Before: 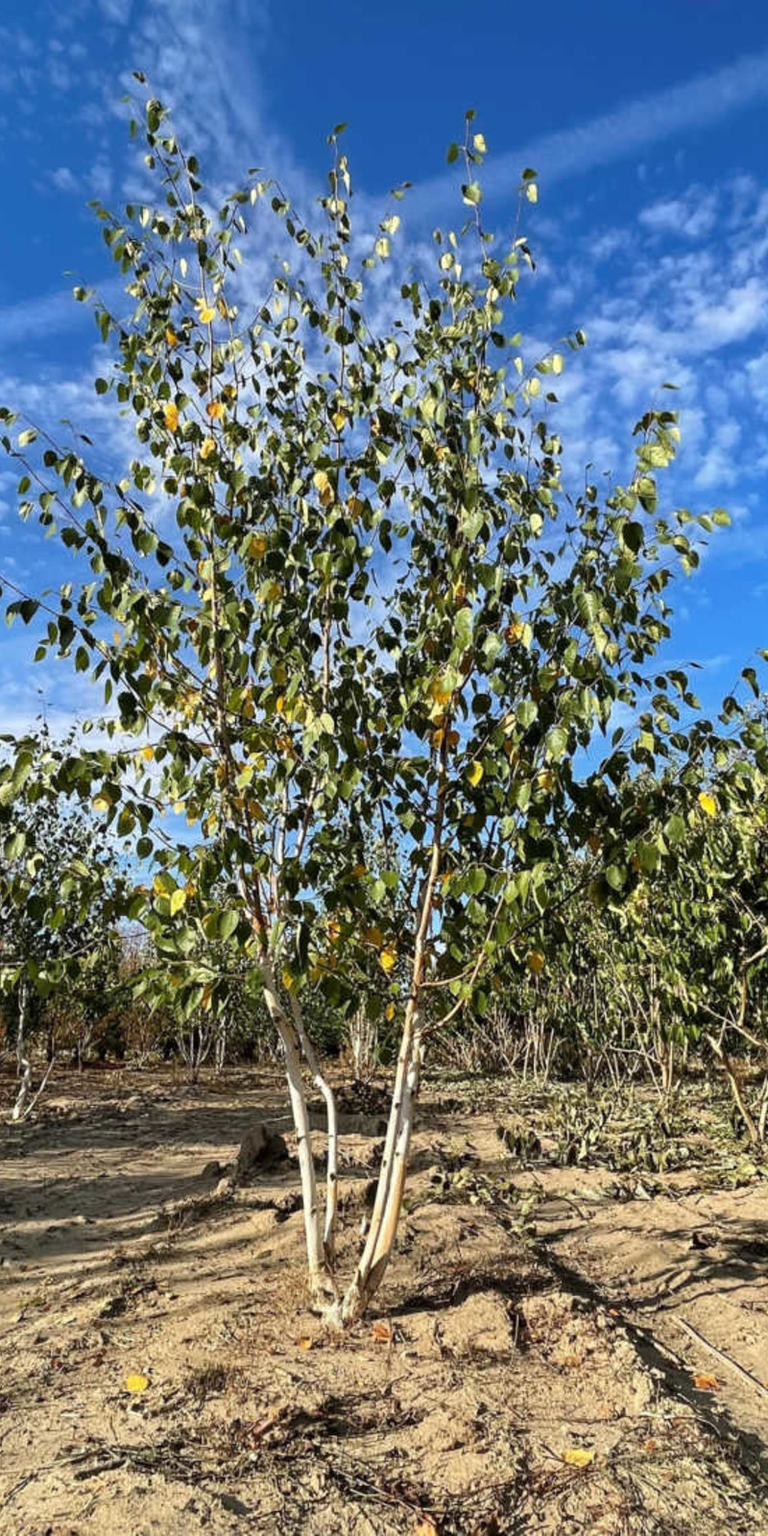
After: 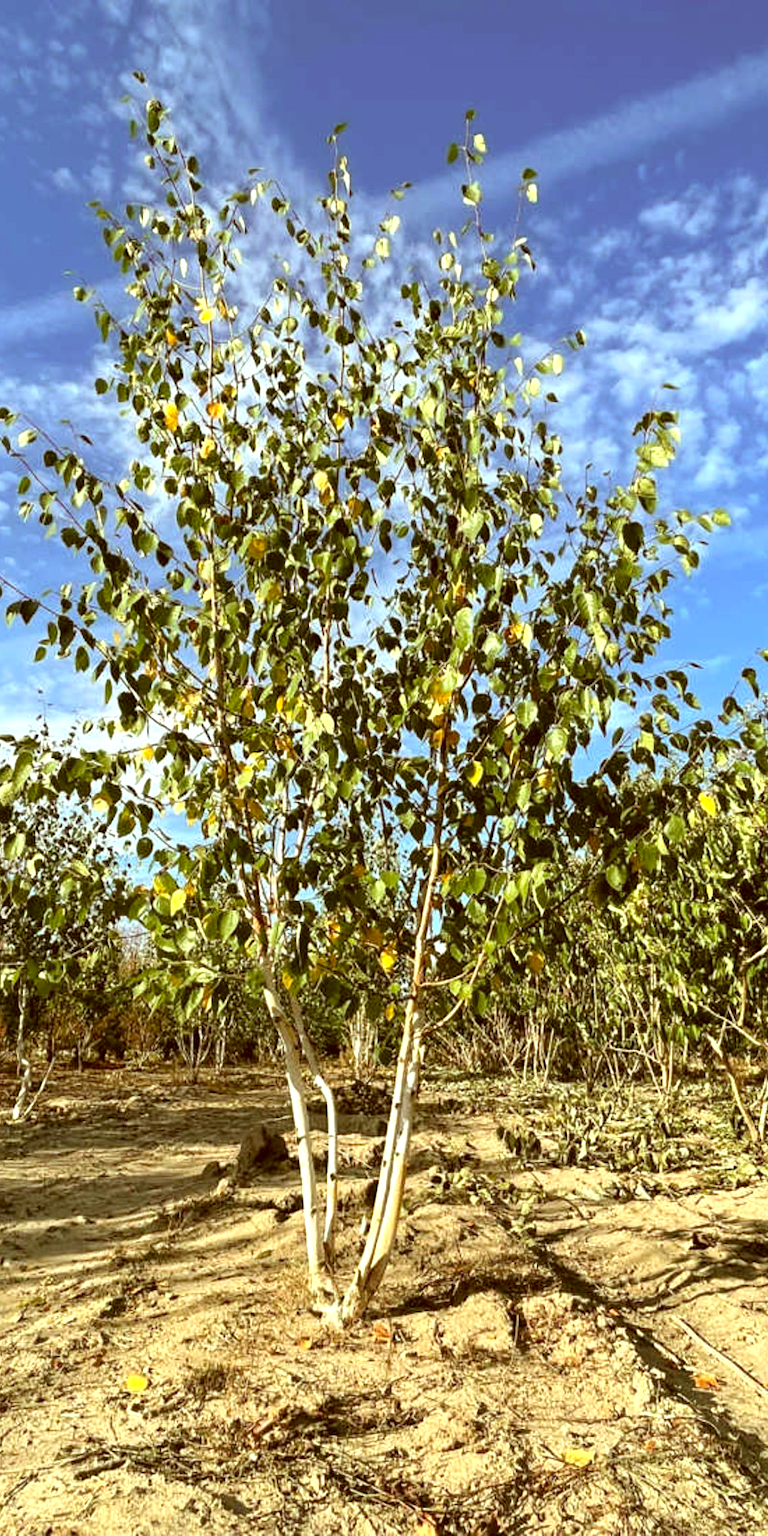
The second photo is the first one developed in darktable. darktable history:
color correction: highlights a* -5.5, highlights b* 9.8, shadows a* 9.37, shadows b* 25.01
exposure: exposure 0.607 EV, compensate exposure bias true, compensate highlight preservation false
